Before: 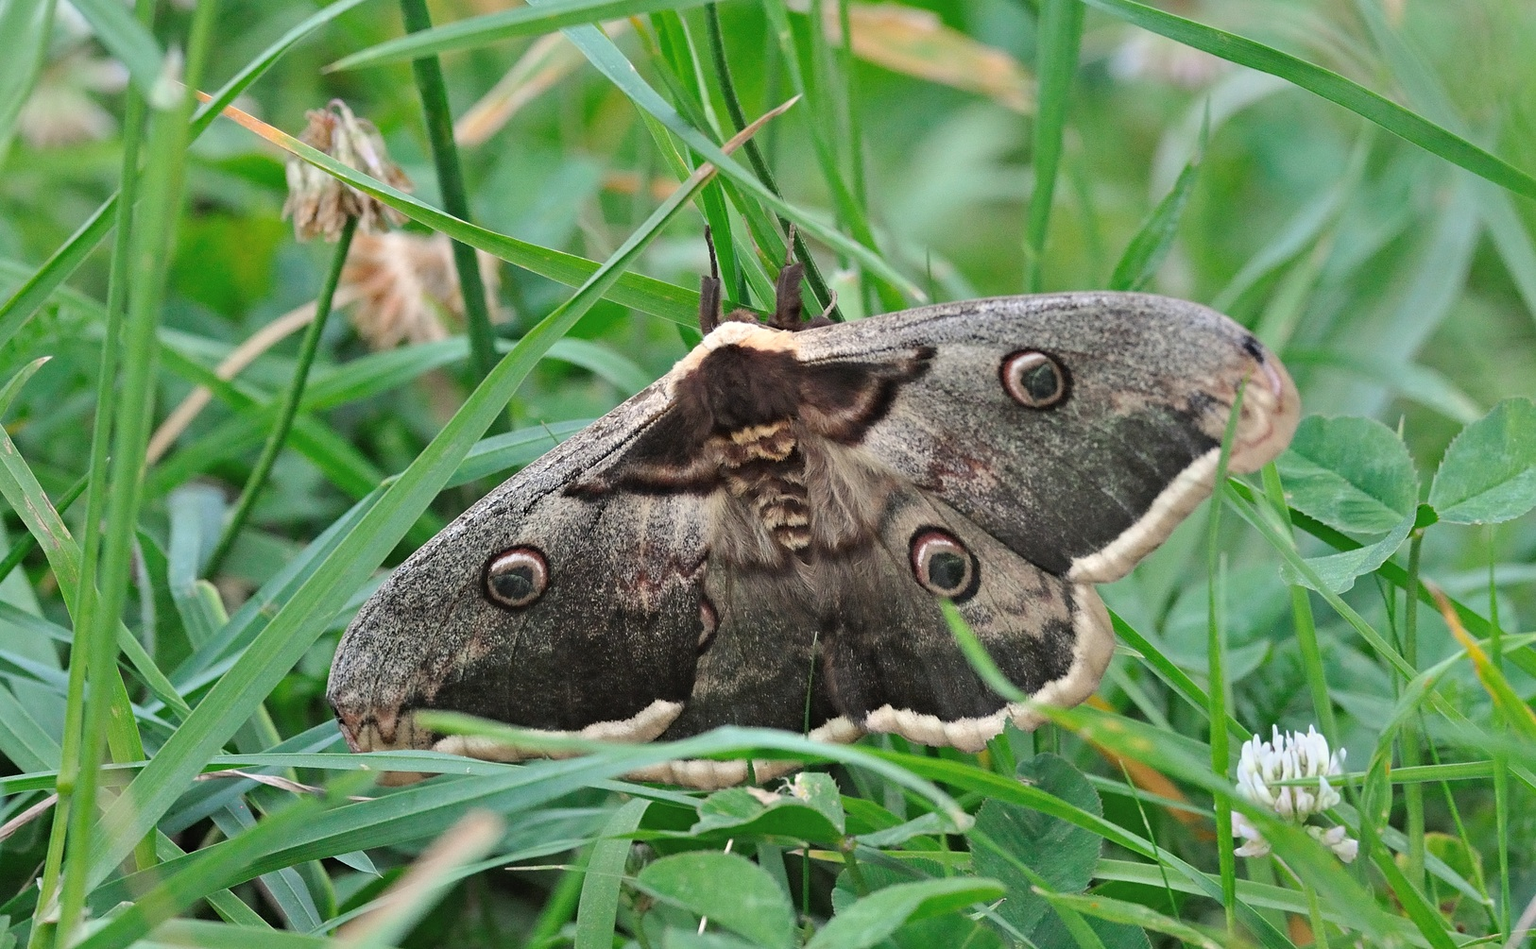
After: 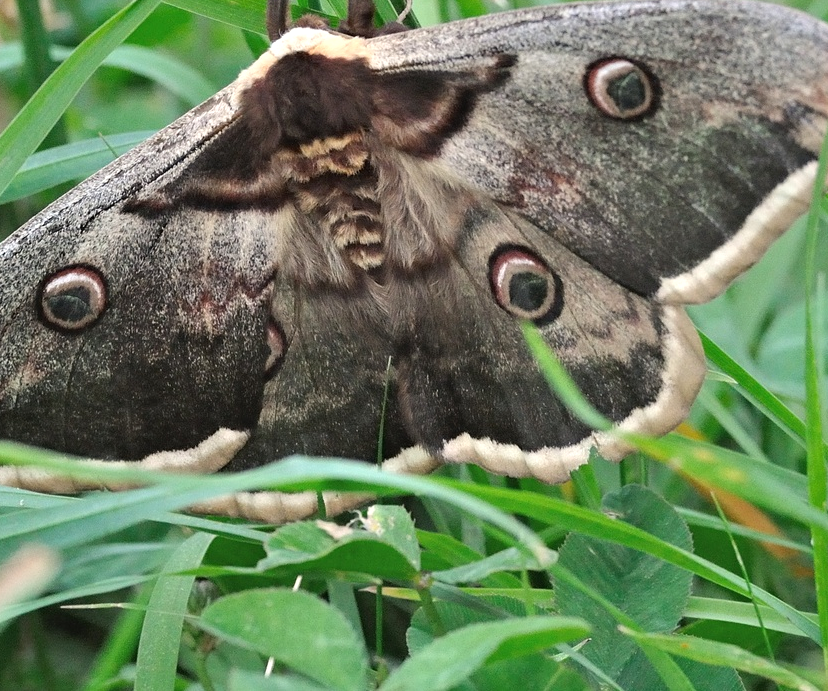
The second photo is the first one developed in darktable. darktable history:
exposure: exposure 0.207 EV, compensate highlight preservation false
crop and rotate: left 29.237%, top 31.152%, right 19.807%
